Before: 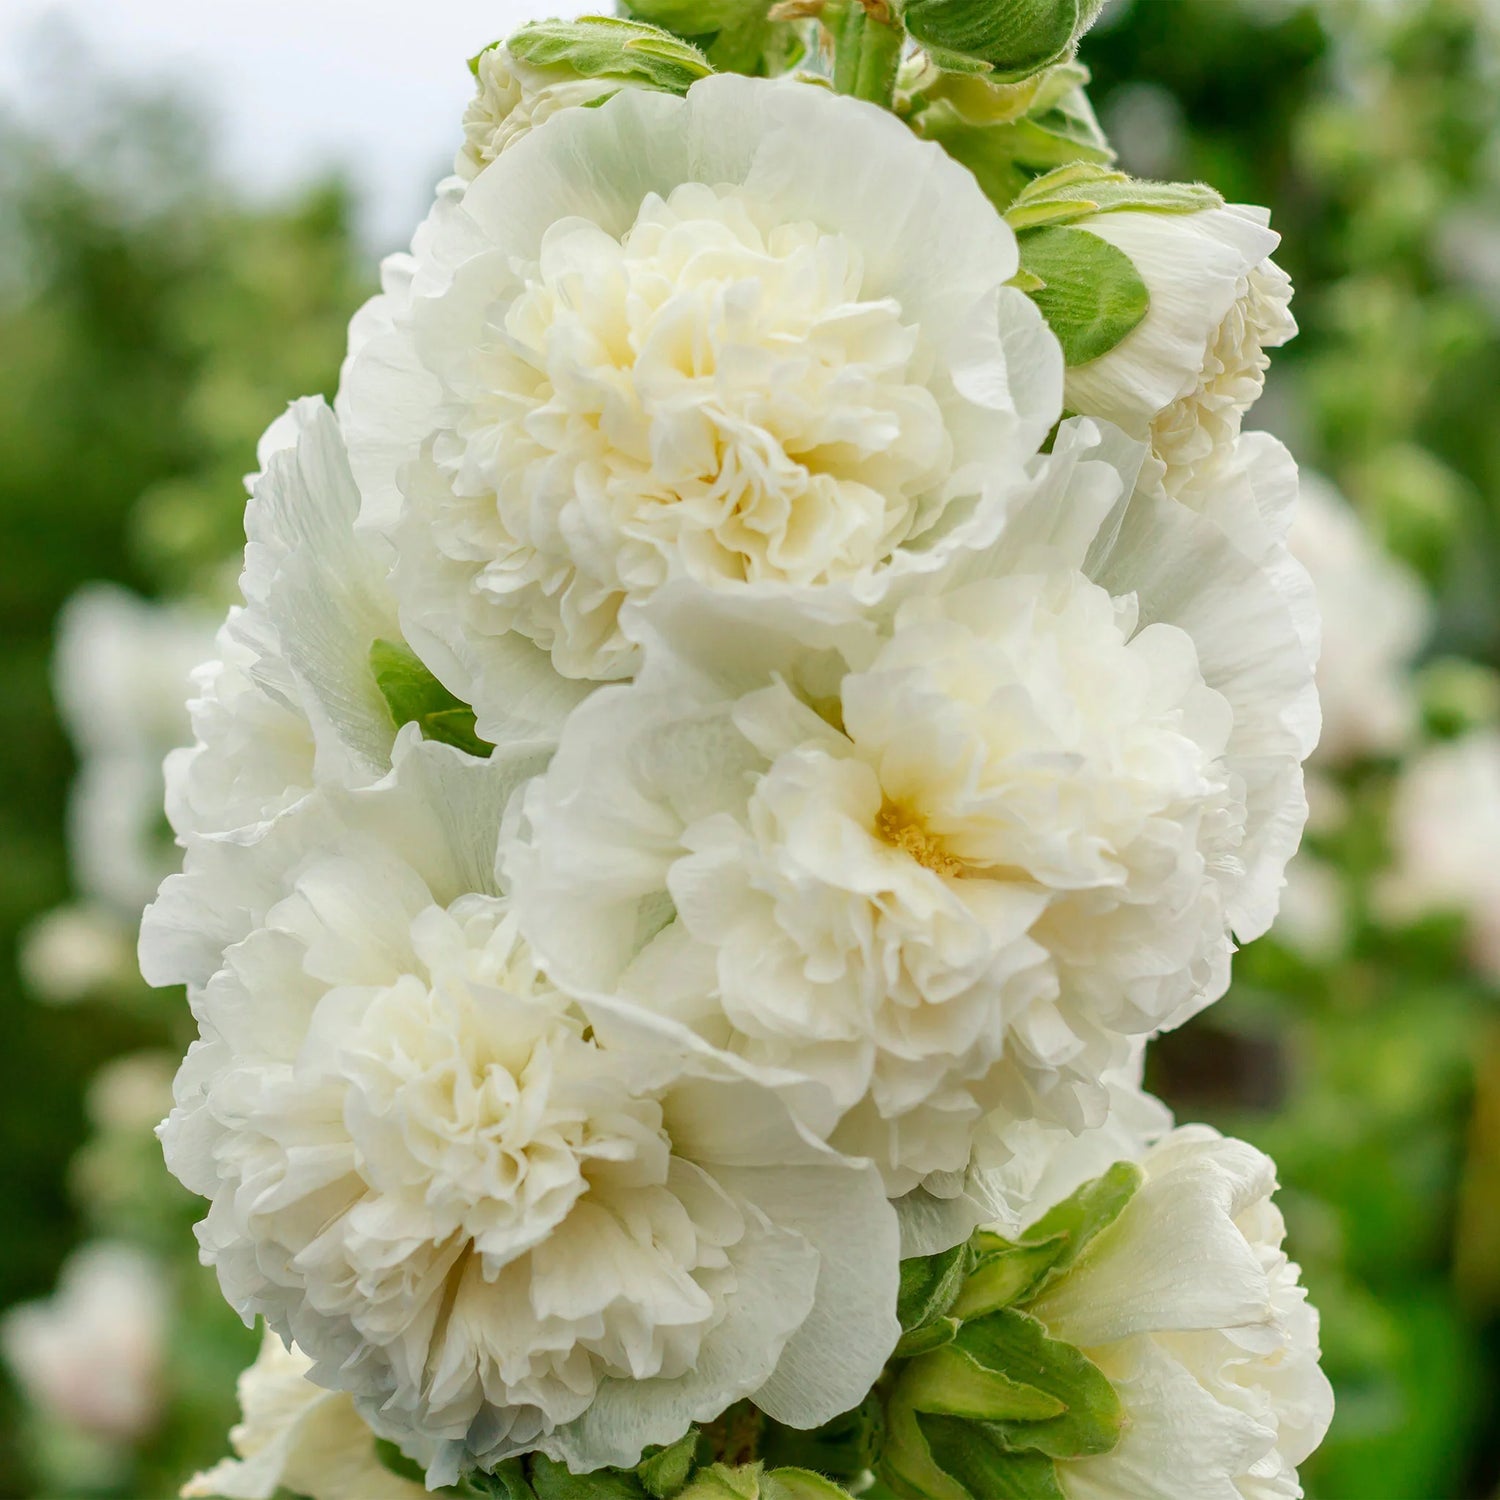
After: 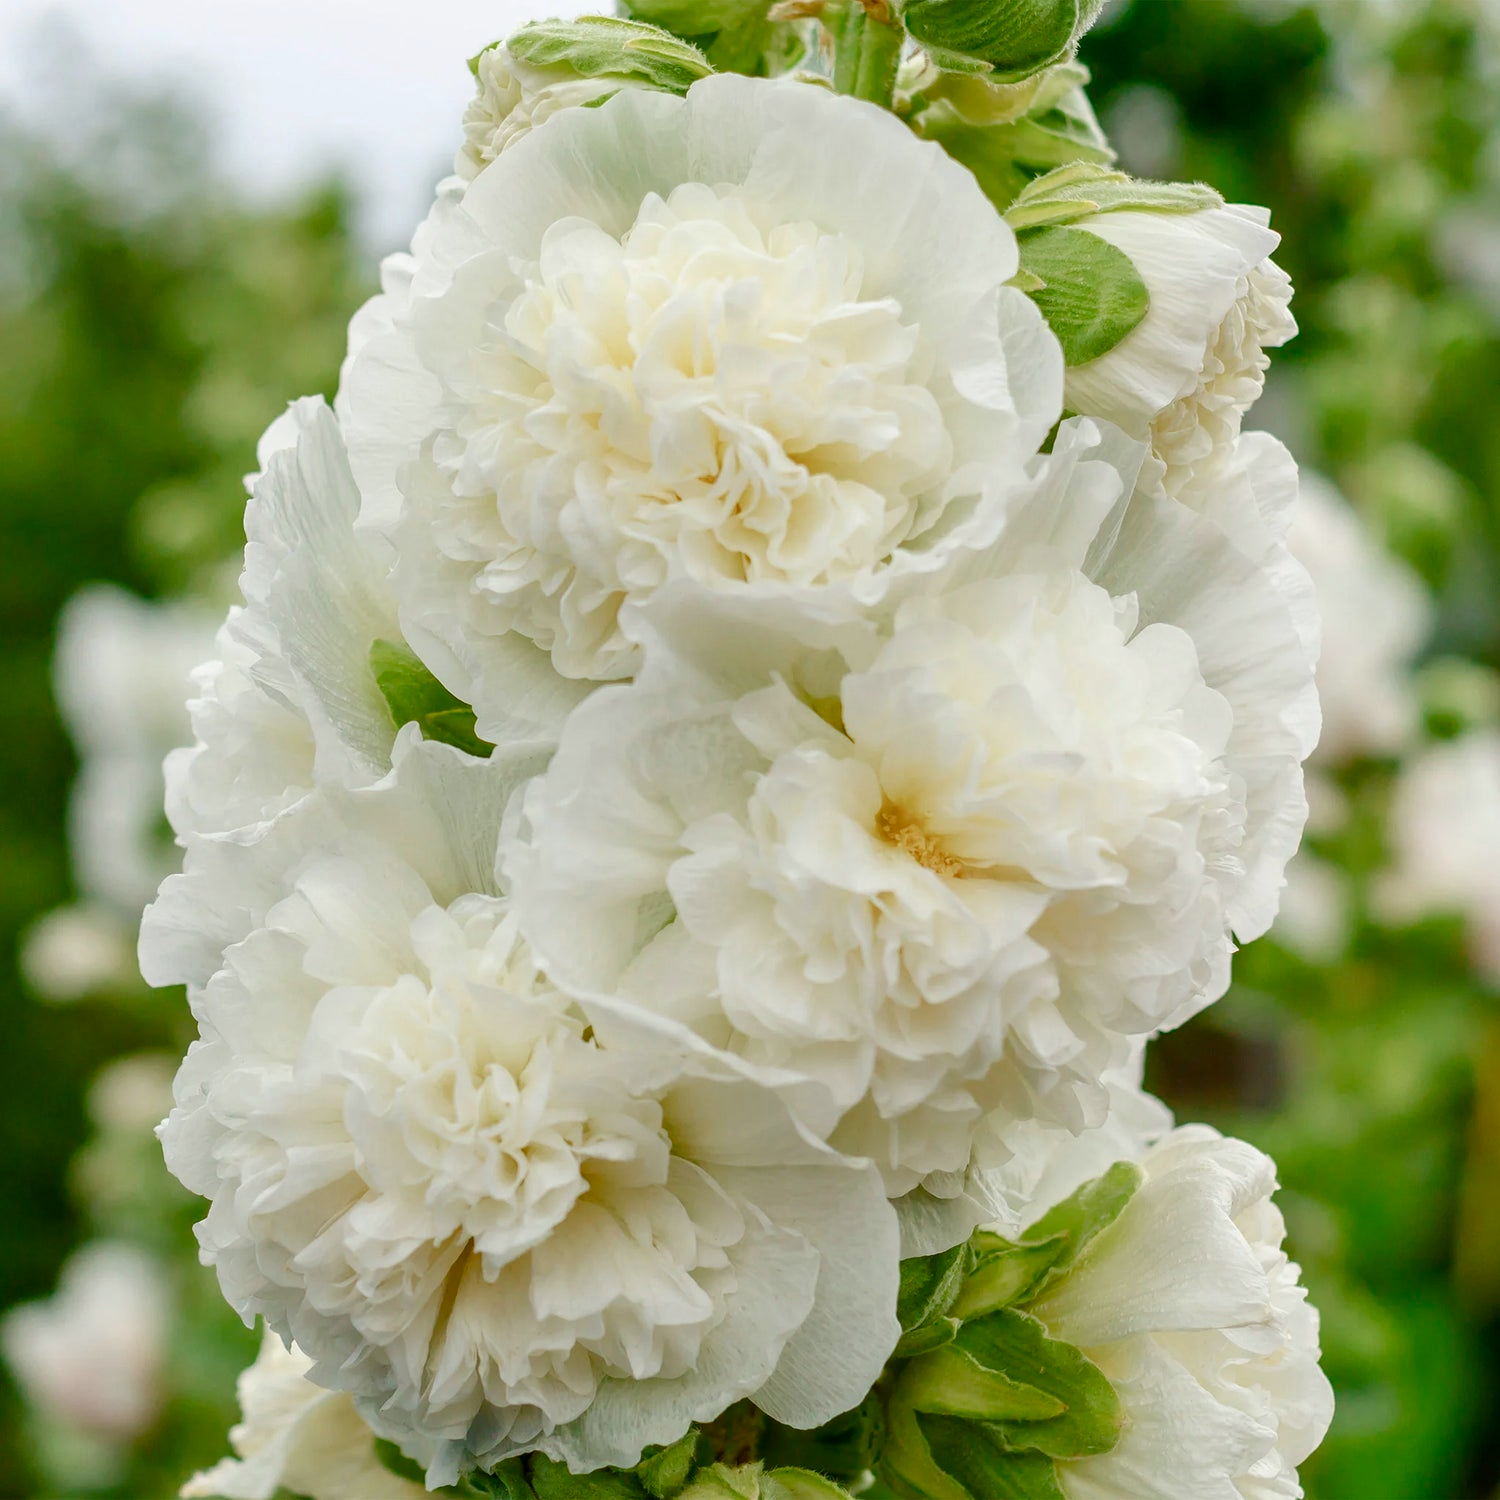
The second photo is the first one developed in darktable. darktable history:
color balance rgb: perceptual saturation grading › global saturation 20%, perceptual saturation grading › highlights -49.251%, perceptual saturation grading › shadows 25.927%
